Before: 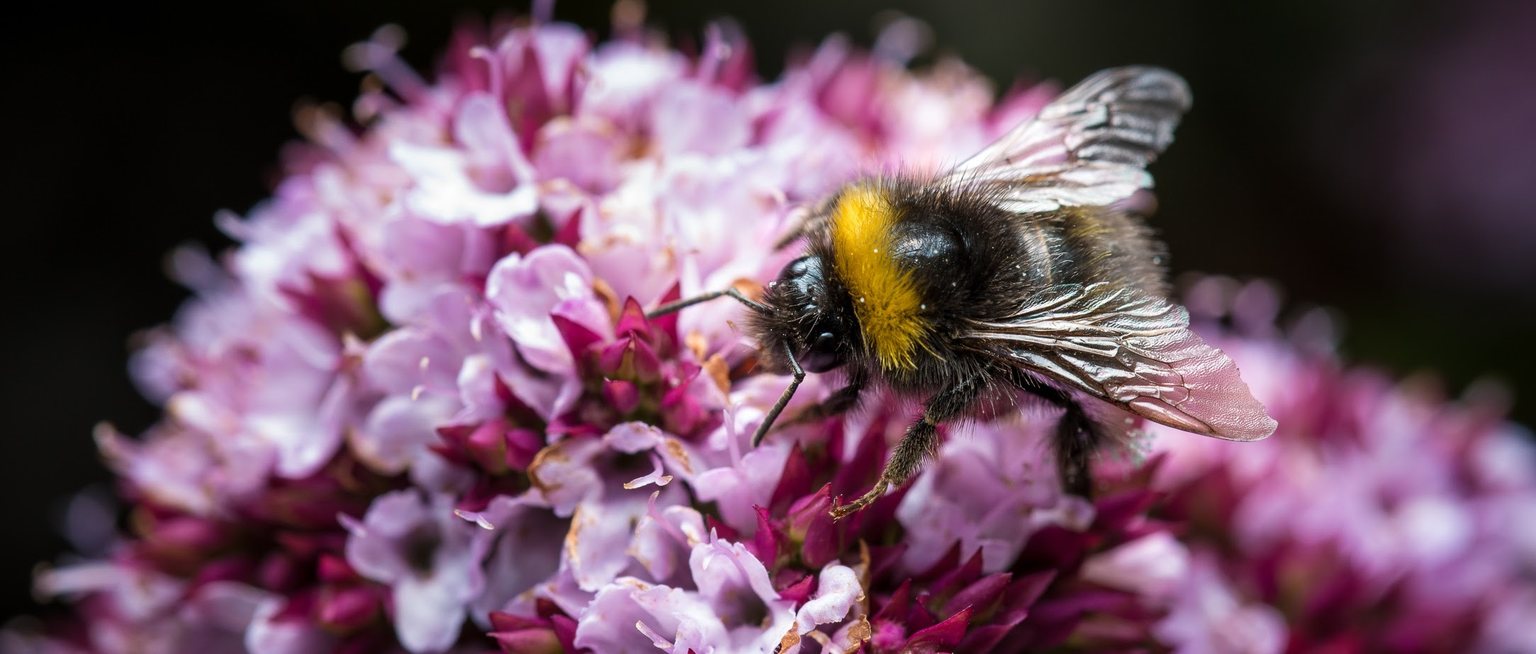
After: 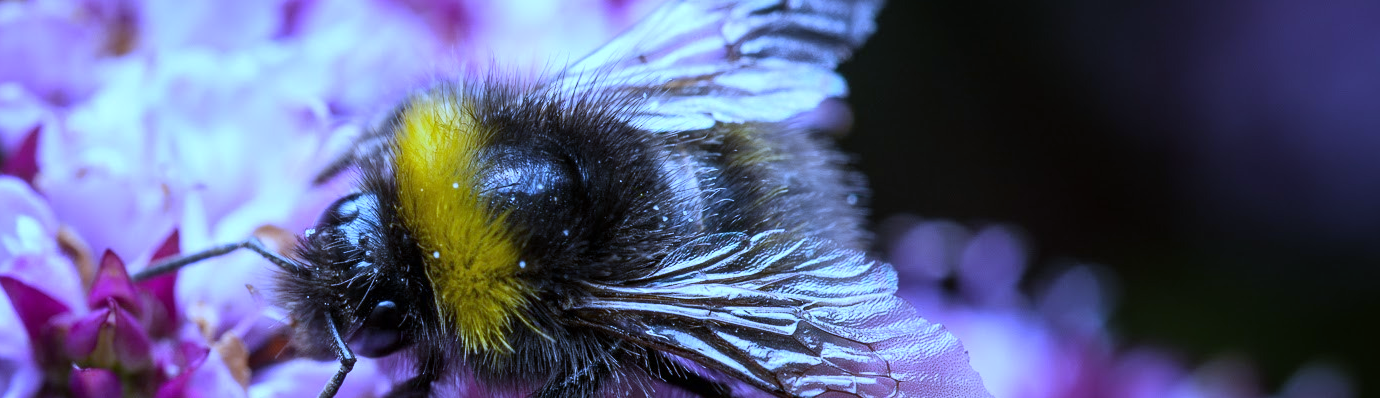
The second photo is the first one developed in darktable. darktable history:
white balance: red 0.766, blue 1.537
crop: left 36.005%, top 18.293%, right 0.31%, bottom 38.444%
